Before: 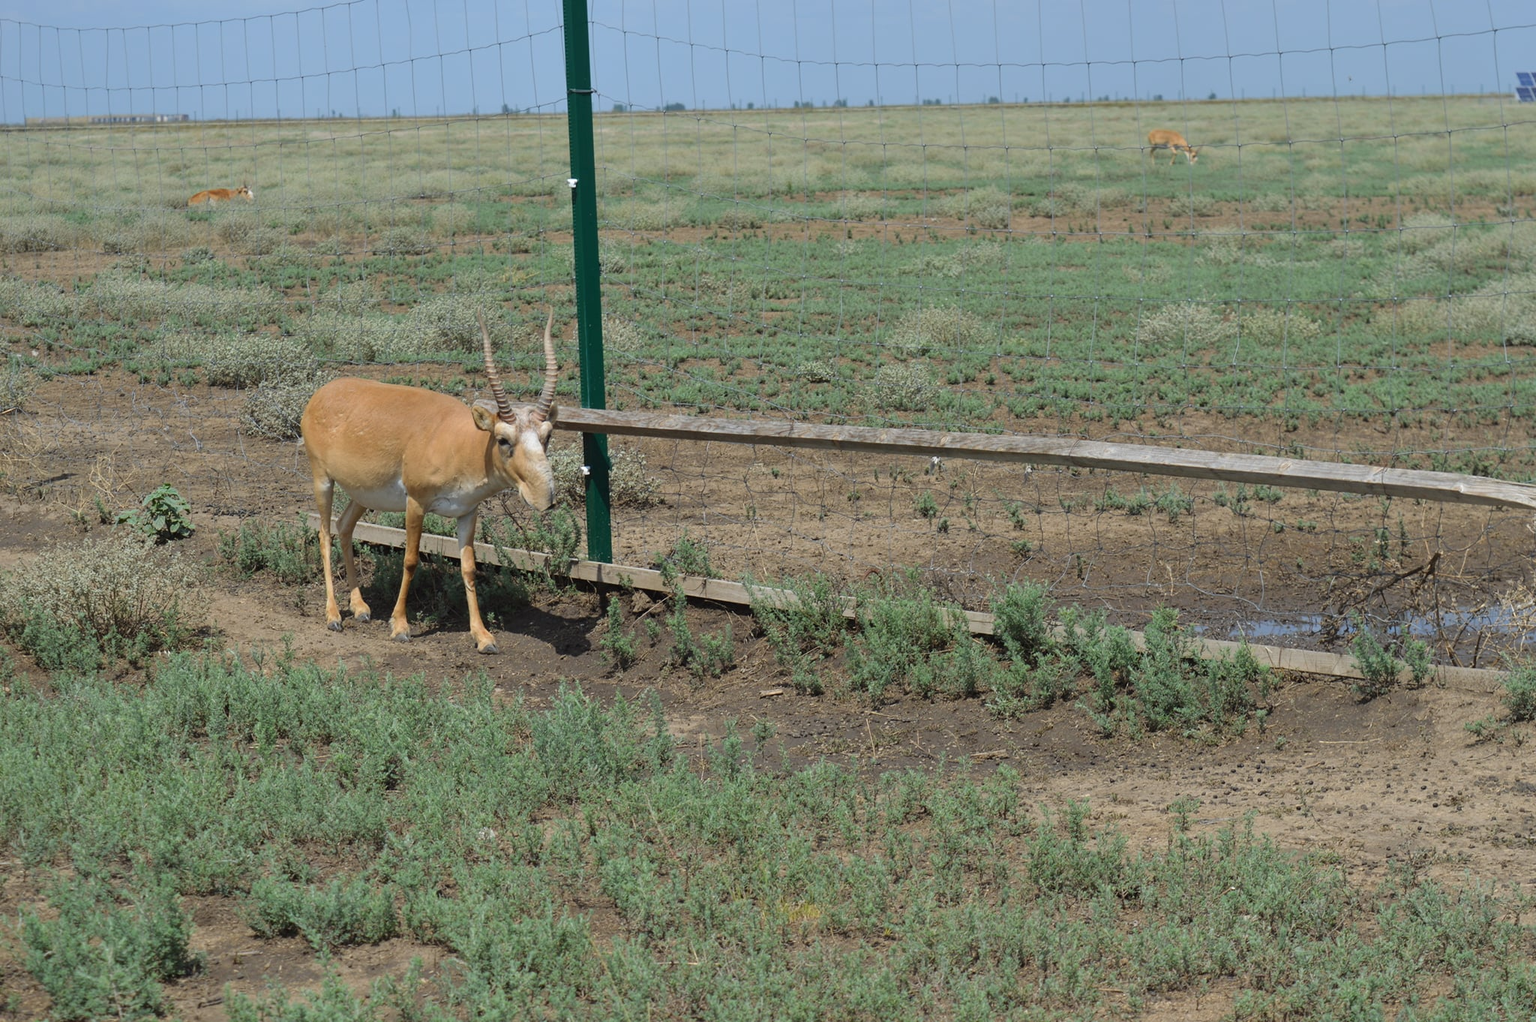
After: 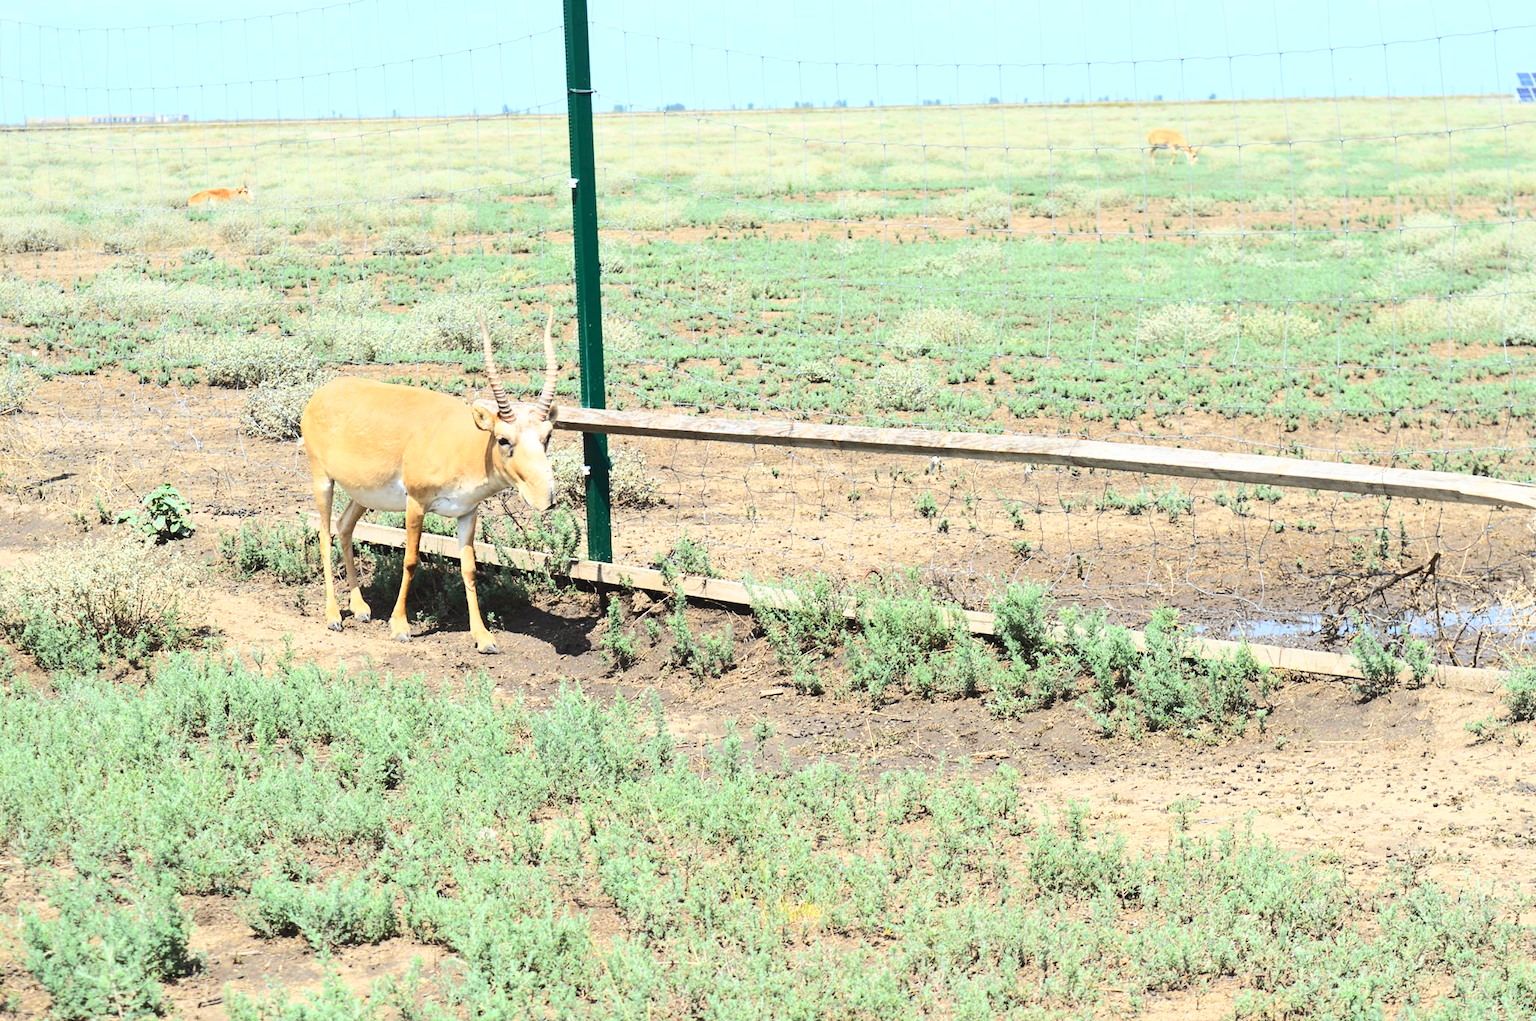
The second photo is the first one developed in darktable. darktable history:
tone curve: curves: ch0 [(0, 0) (0.003, 0.01) (0.011, 0.017) (0.025, 0.035) (0.044, 0.068) (0.069, 0.109) (0.1, 0.144) (0.136, 0.185) (0.177, 0.231) (0.224, 0.279) (0.277, 0.346) (0.335, 0.42) (0.399, 0.5) (0.468, 0.603) (0.543, 0.712) (0.623, 0.808) (0.709, 0.883) (0.801, 0.957) (0.898, 0.993) (1, 1)], color space Lab, linked channels, preserve colors none
base curve: curves: ch0 [(0, 0) (0.028, 0.03) (0.121, 0.232) (0.46, 0.748) (0.859, 0.968) (1, 1)]
